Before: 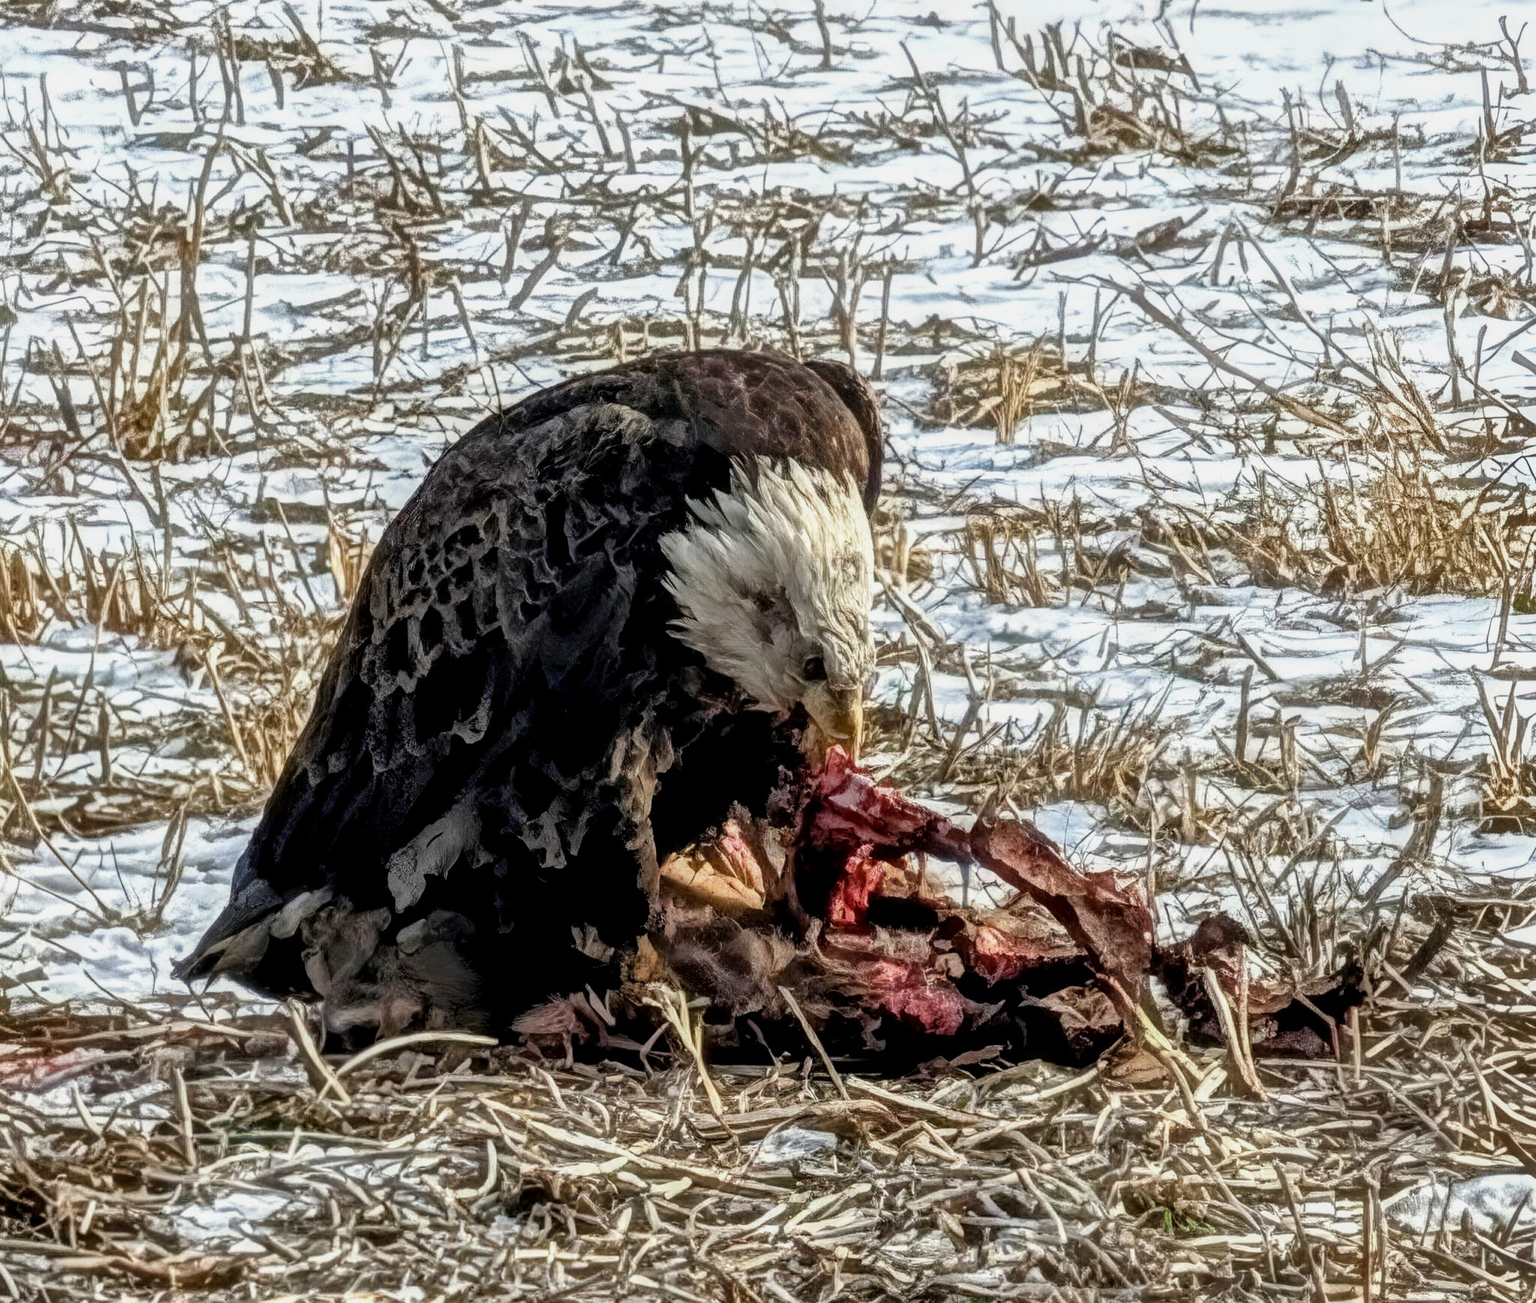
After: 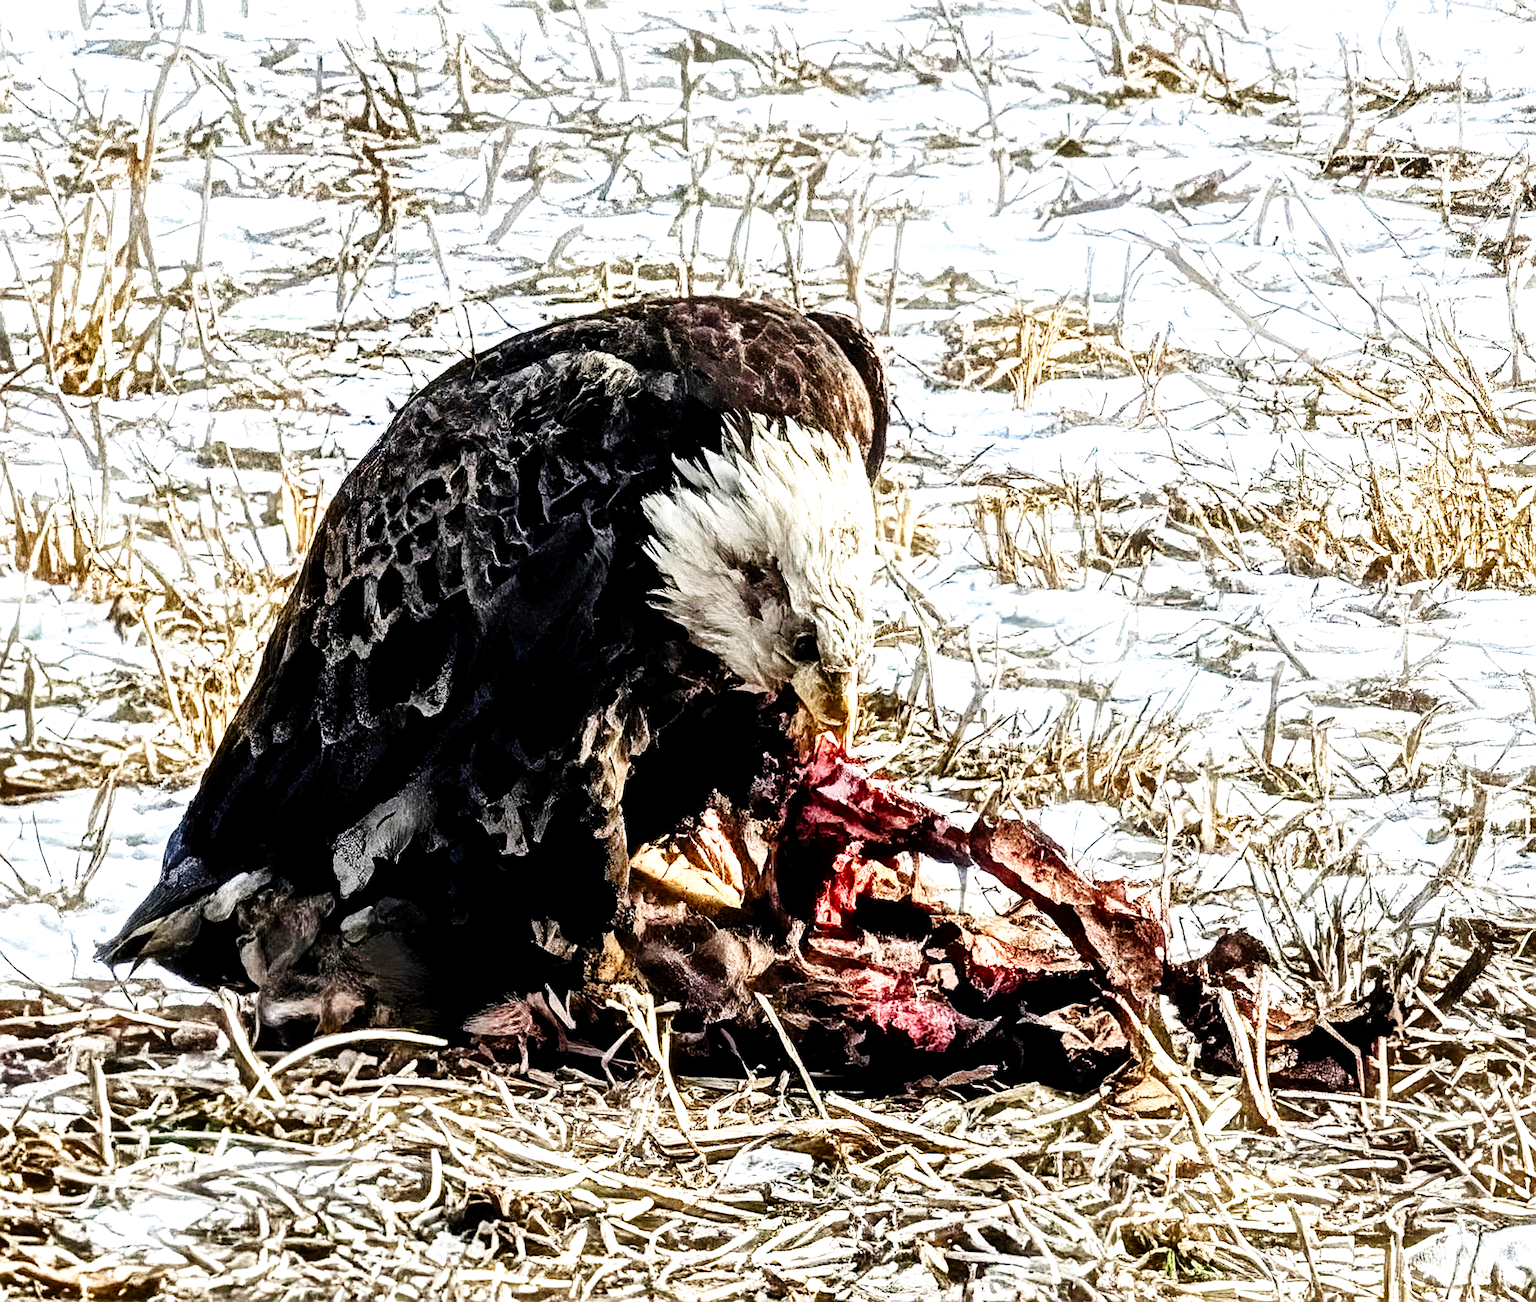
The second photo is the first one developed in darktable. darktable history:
base curve: curves: ch0 [(0, 0) (0.008, 0.007) (0.022, 0.029) (0.048, 0.089) (0.092, 0.197) (0.191, 0.399) (0.275, 0.534) (0.357, 0.65) (0.477, 0.78) (0.542, 0.833) (0.799, 0.973) (1, 1)], preserve colors none
contrast brightness saturation: saturation 0.13
sharpen: on, module defaults
crop and rotate: angle -1.96°, left 3.097%, top 4.154%, right 1.586%, bottom 0.529%
tone equalizer: -8 EV -1.08 EV, -7 EV -1.01 EV, -6 EV -0.867 EV, -5 EV -0.578 EV, -3 EV 0.578 EV, -2 EV 0.867 EV, -1 EV 1.01 EV, +0 EV 1.08 EV, edges refinement/feathering 500, mask exposure compensation -1.57 EV, preserve details no
exposure: black level correction 0.001, exposure 0.14 EV, compensate highlight preservation false
